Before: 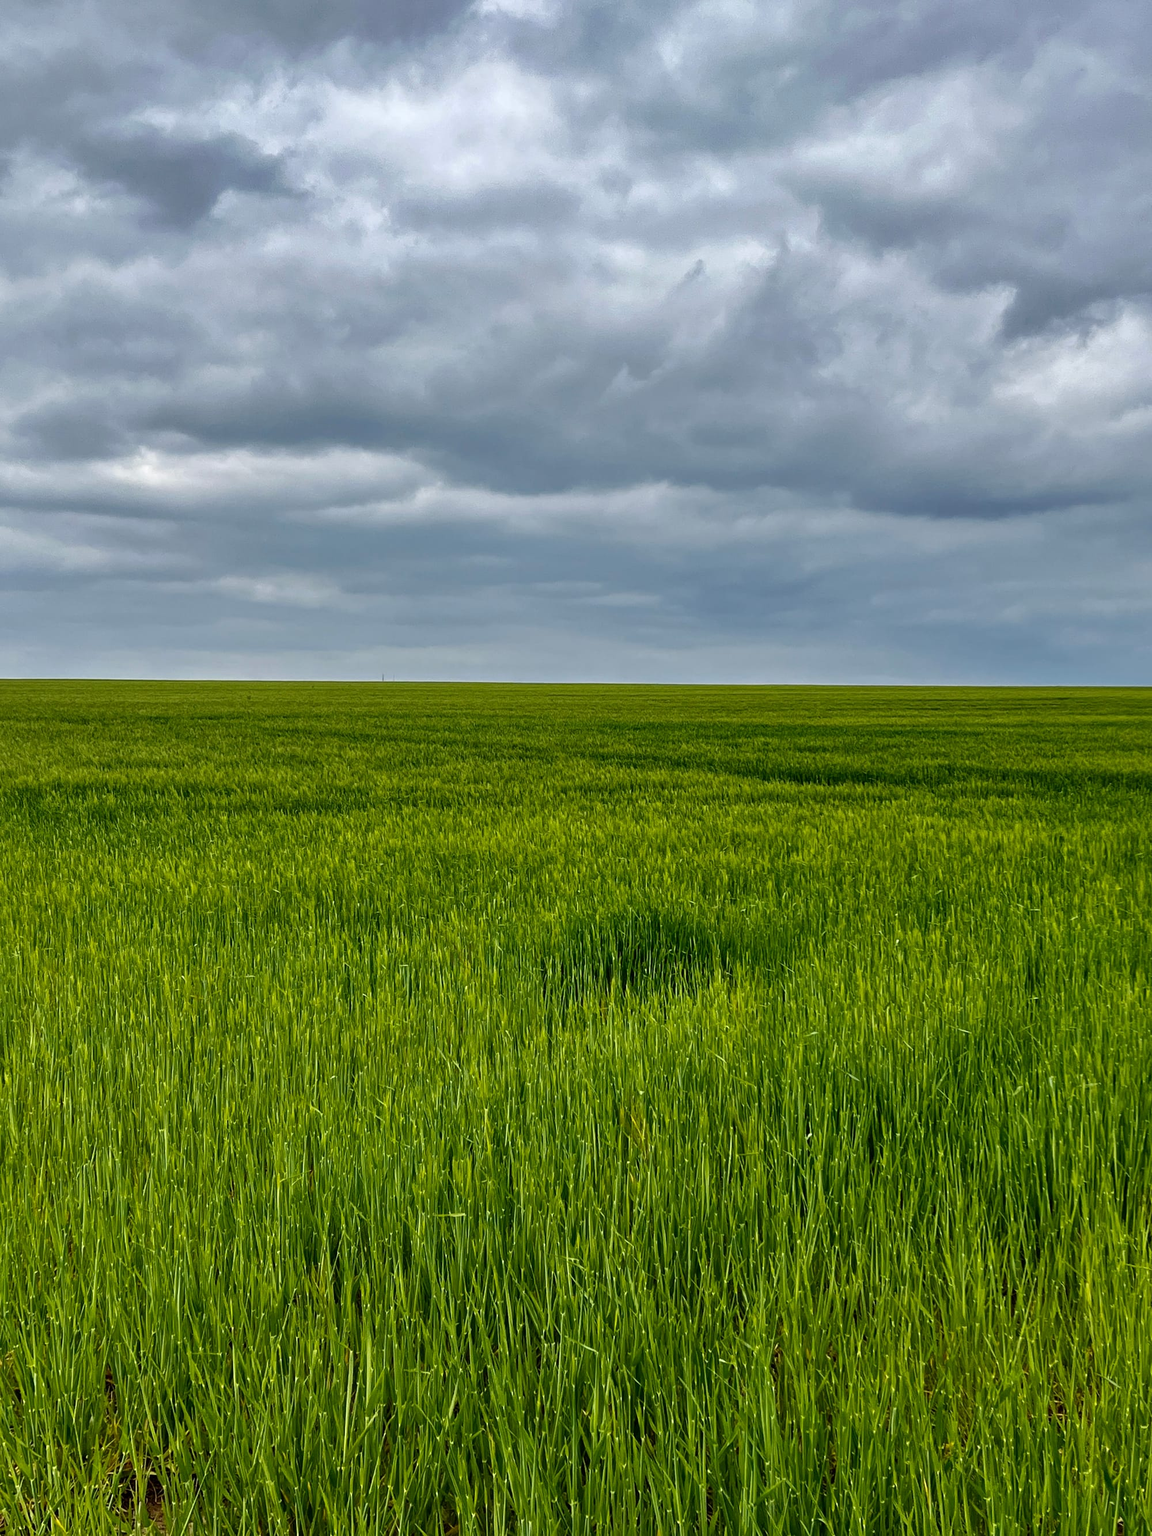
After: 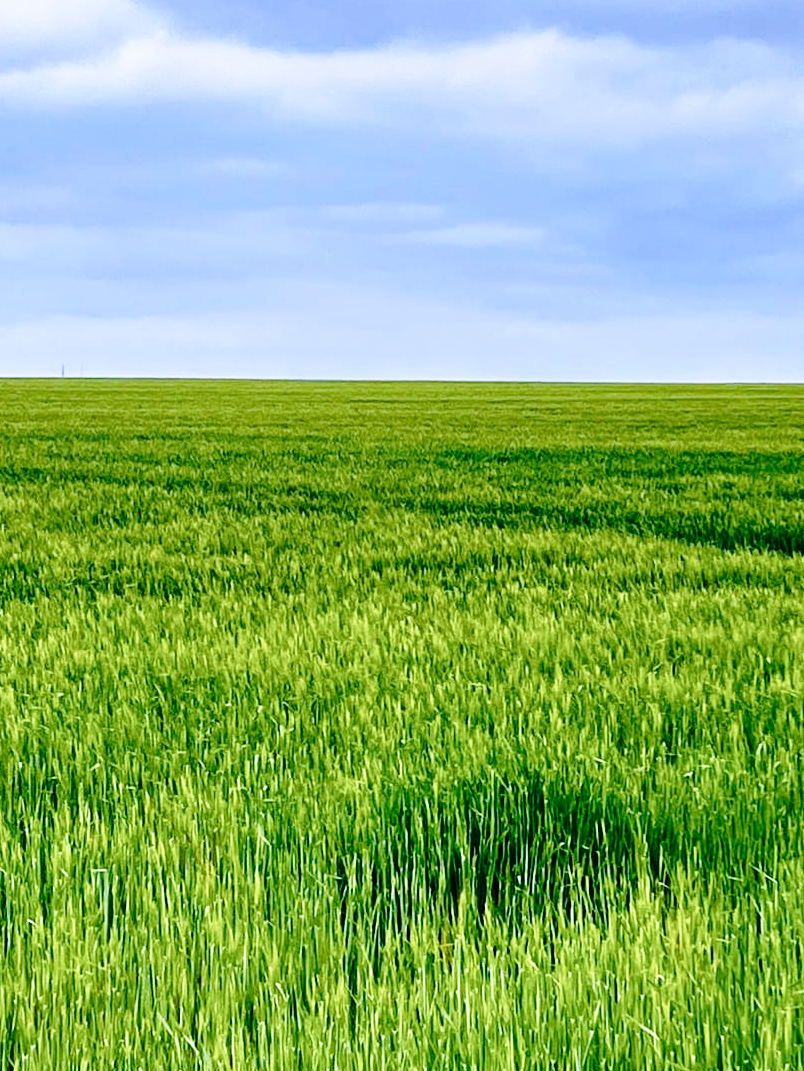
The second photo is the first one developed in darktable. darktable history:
base curve: curves: ch0 [(0, 0) (0.028, 0.03) (0.105, 0.232) (0.387, 0.748) (0.754, 0.968) (1, 1)], preserve colors none
color calibration: output R [1.063, -0.012, -0.003, 0], output B [-0.079, 0.047, 1, 0], illuminant as shot in camera, adaptation linear Bradford (ICC v4), x 0.408, y 0.405, temperature 3535.73 K
crop: left 30.12%, top 30.241%, right 29.657%, bottom 29.589%
shadows and highlights: shadows -30.24, highlights 29.87
